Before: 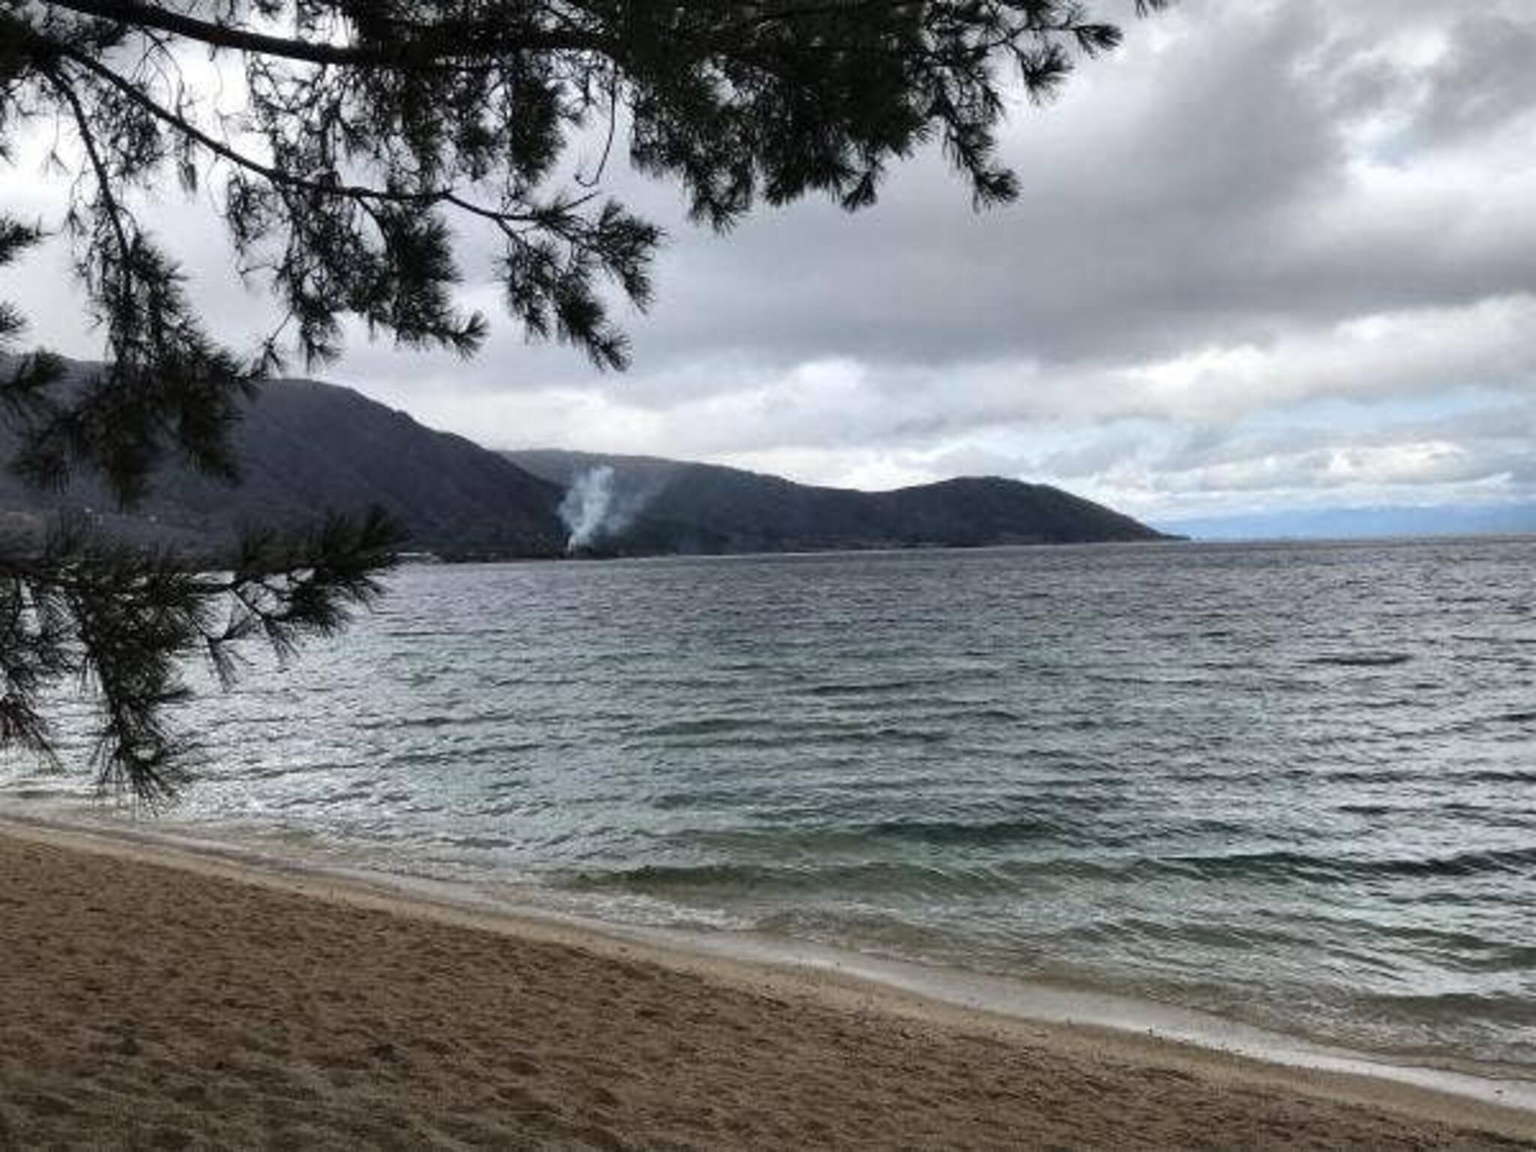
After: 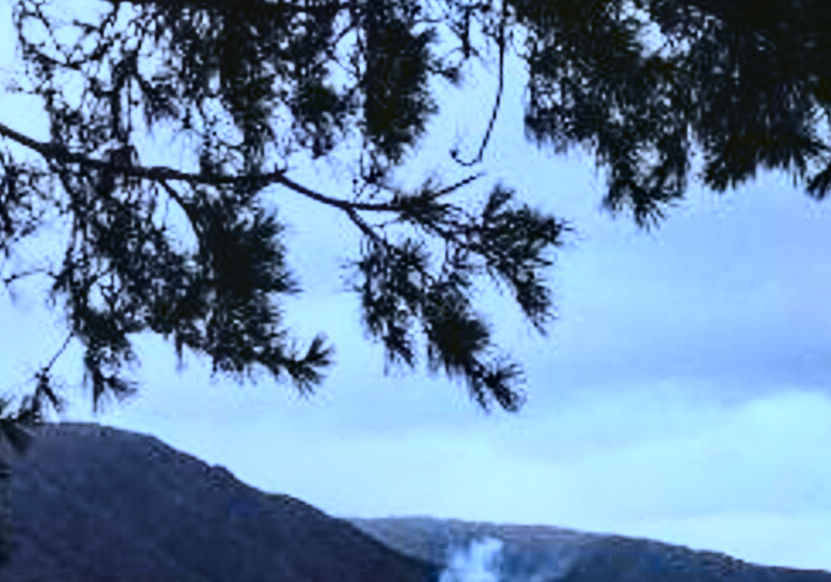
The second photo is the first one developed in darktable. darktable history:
crop: left 15.452%, top 5.459%, right 43.956%, bottom 56.62%
white balance: red 0.871, blue 1.249
local contrast: on, module defaults
tone curve: curves: ch0 [(0.003, 0.023) (0.071, 0.052) (0.236, 0.197) (0.466, 0.557) (0.625, 0.761) (0.783, 0.9) (0.994, 0.968)]; ch1 [(0, 0) (0.262, 0.227) (0.417, 0.386) (0.469, 0.467) (0.502, 0.498) (0.528, 0.53) (0.573, 0.579) (0.605, 0.621) (0.644, 0.671) (0.686, 0.728) (0.994, 0.987)]; ch2 [(0, 0) (0.262, 0.188) (0.385, 0.353) (0.427, 0.424) (0.495, 0.493) (0.515, 0.54) (0.547, 0.561) (0.589, 0.613) (0.644, 0.748) (1, 1)], color space Lab, independent channels, preserve colors none
haze removal: compatibility mode true, adaptive false
tone equalizer: on, module defaults
